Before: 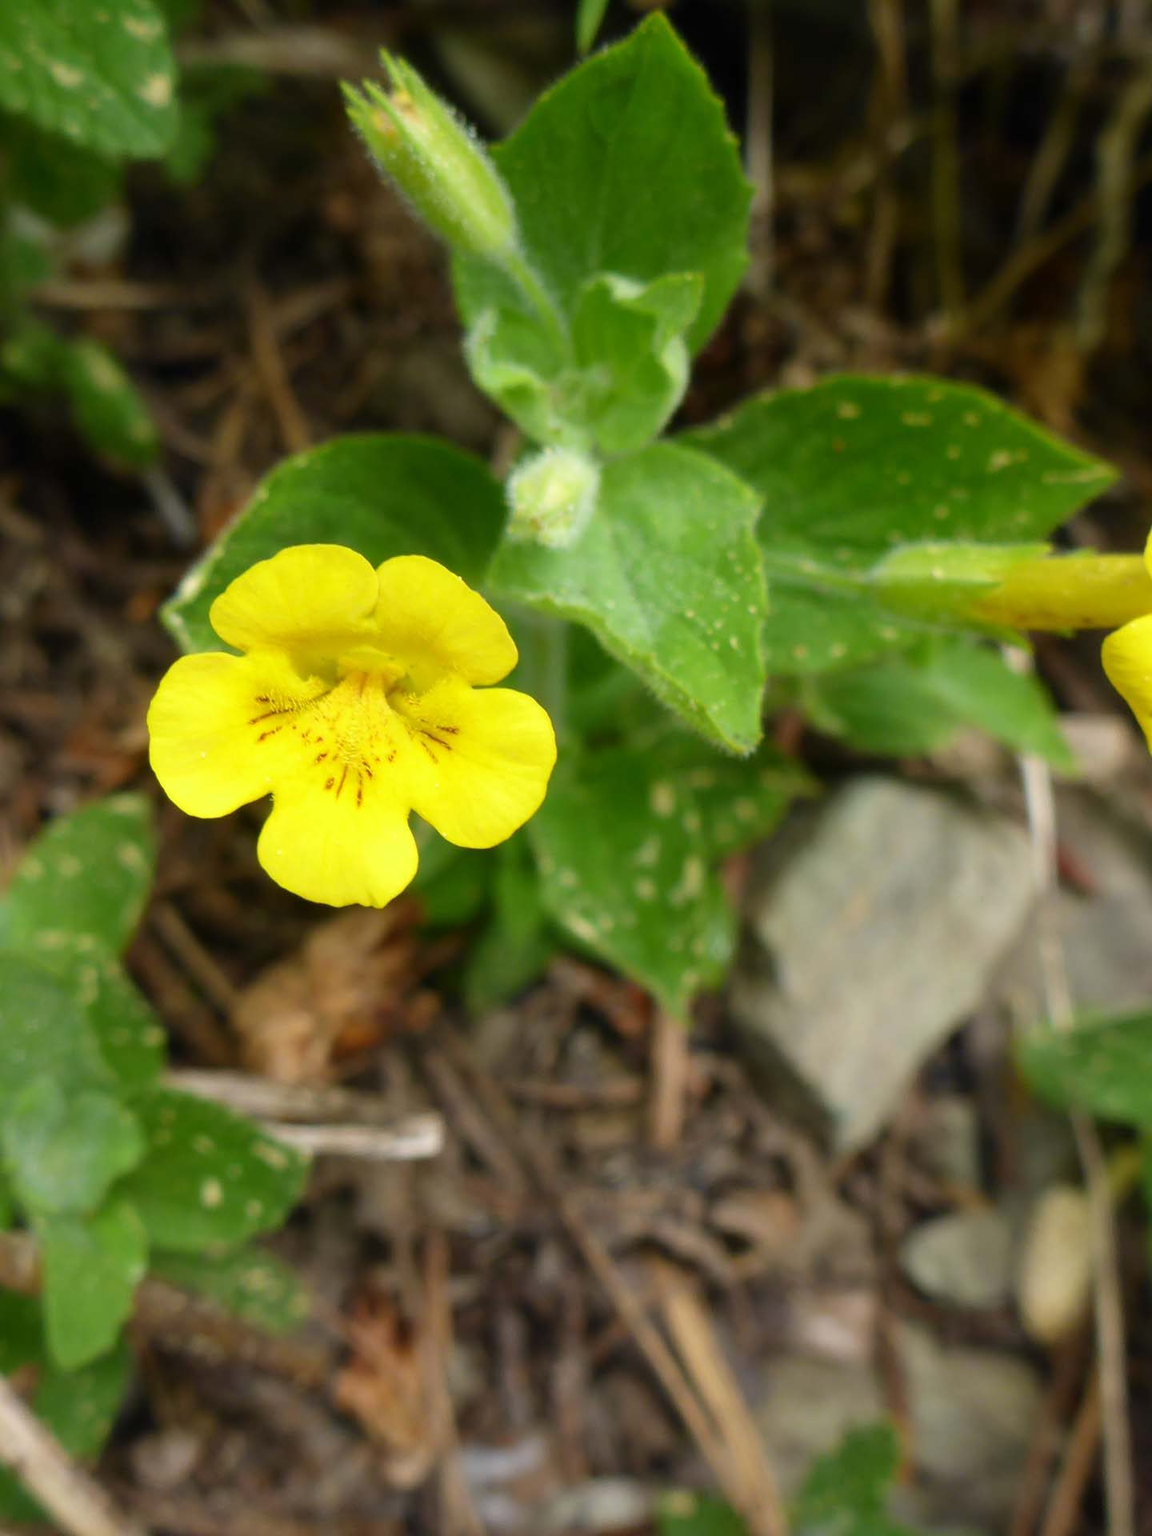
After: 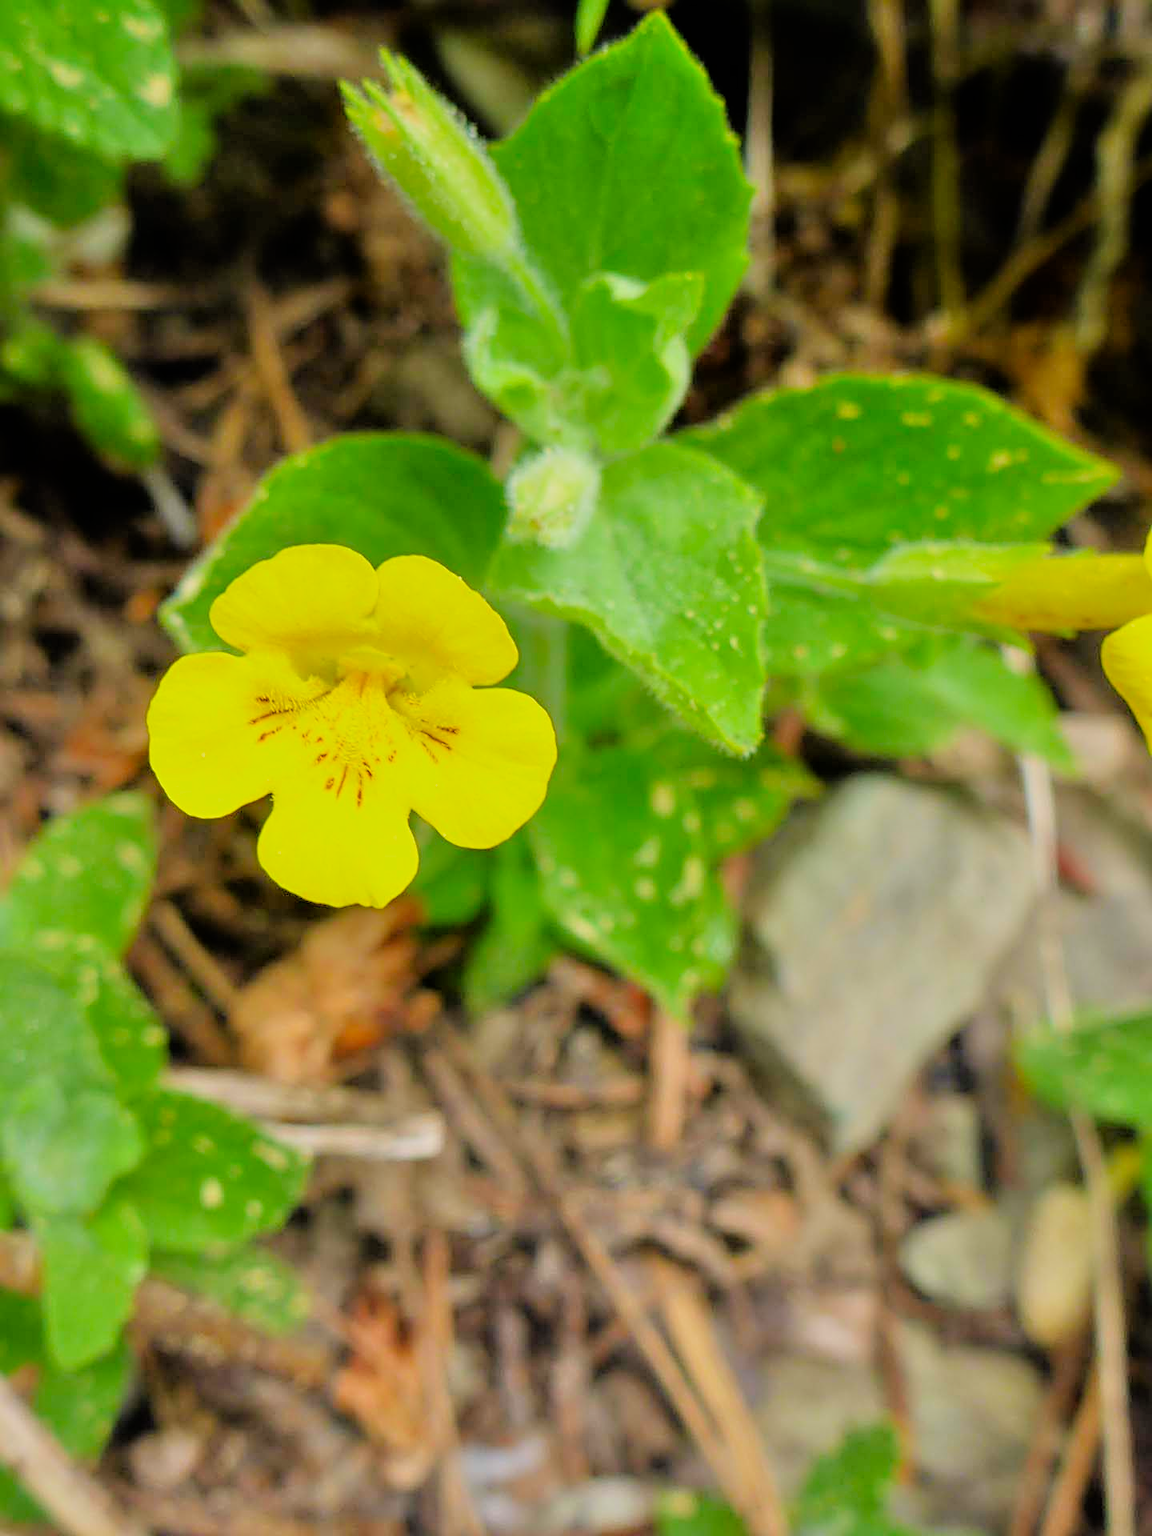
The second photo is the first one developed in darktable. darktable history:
filmic rgb: black relative exposure -7.65 EV, white relative exposure 4.56 EV, hardness 3.61, color science v6 (2022)
sharpen: radius 3.119
tone equalizer: -7 EV 0.15 EV, -6 EV 0.6 EV, -5 EV 1.15 EV, -4 EV 1.33 EV, -3 EV 1.15 EV, -2 EV 0.6 EV, -1 EV 0.15 EV, mask exposure compensation -0.5 EV
contrast brightness saturation: saturation 0.18
exposure: exposure 0.217 EV, compensate highlight preservation false
